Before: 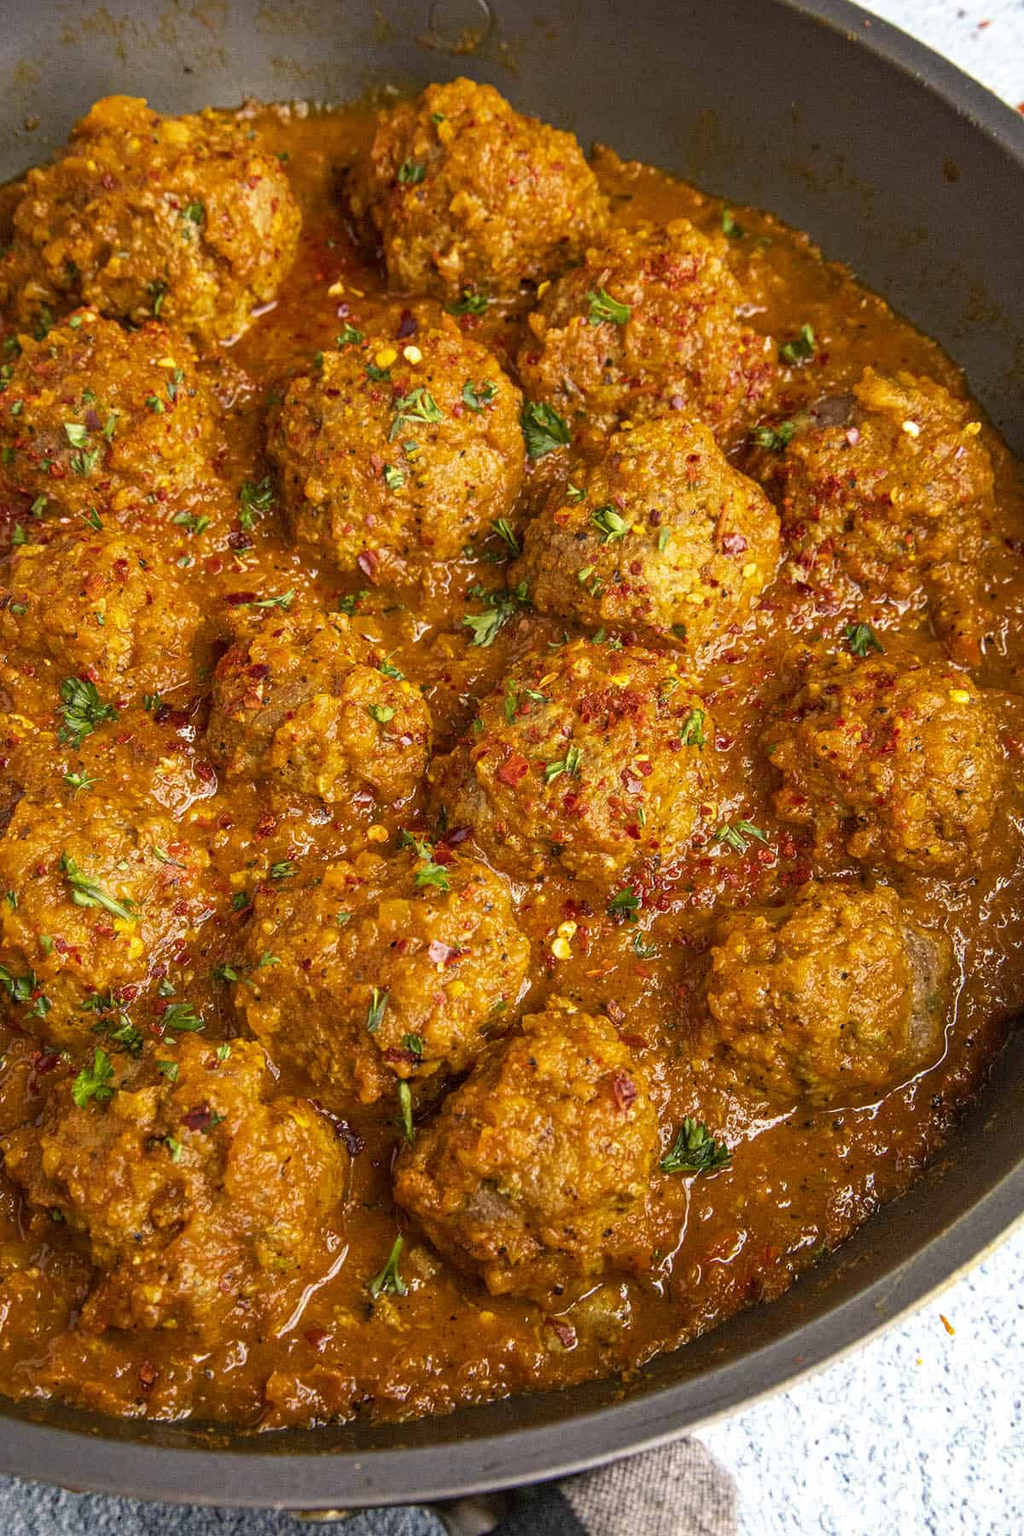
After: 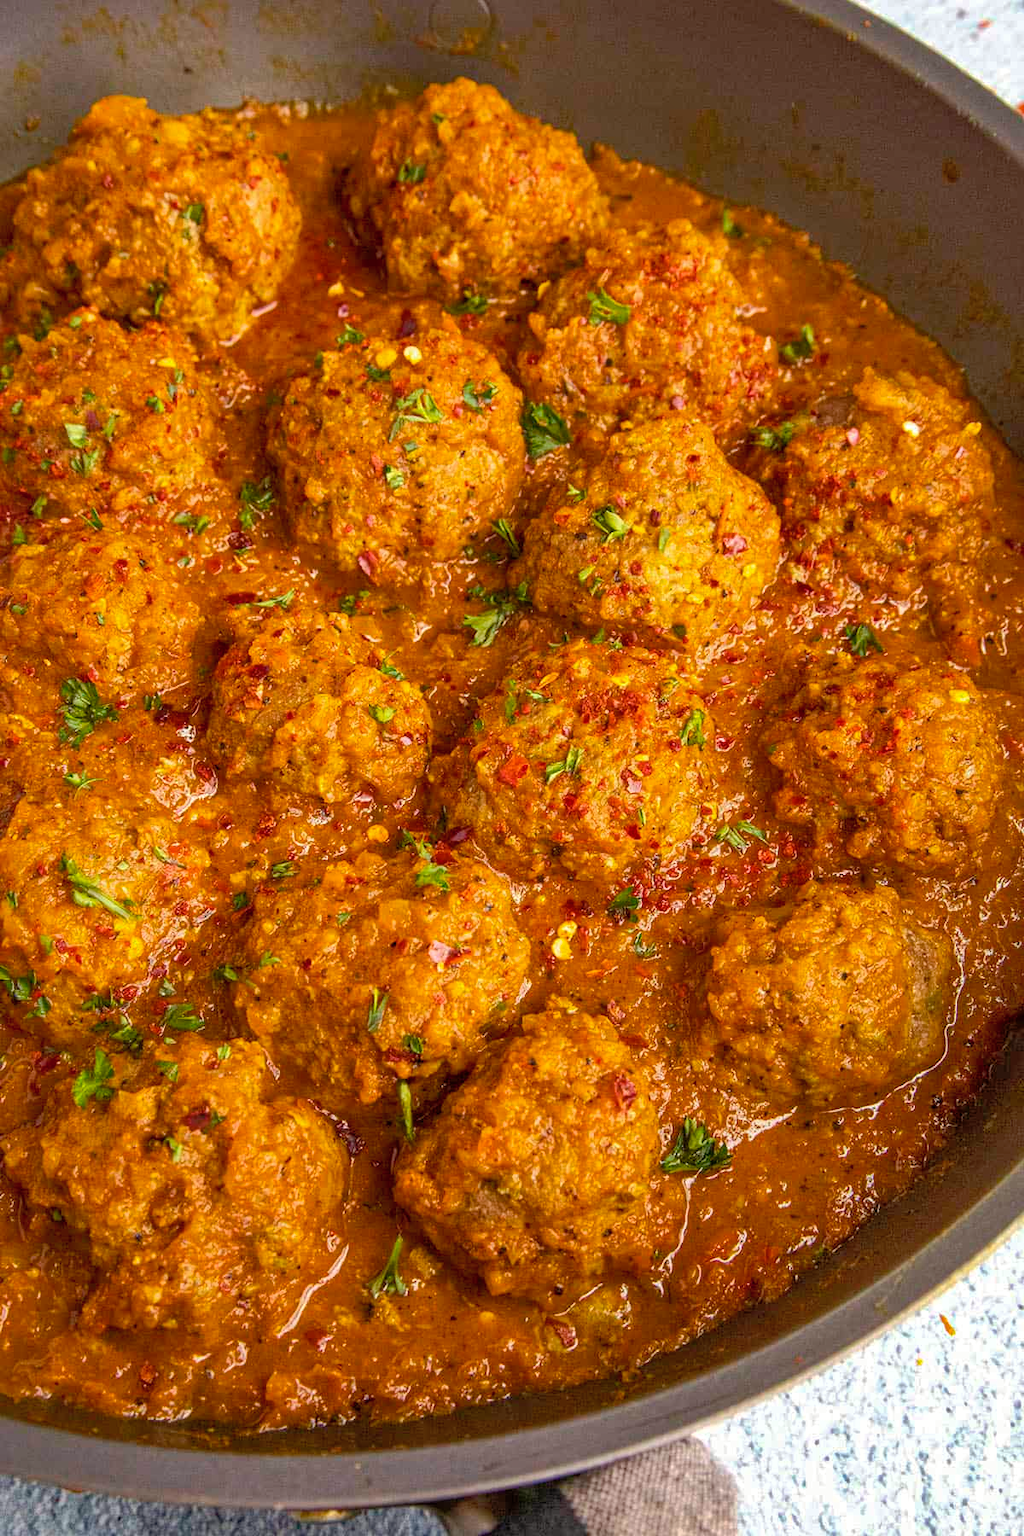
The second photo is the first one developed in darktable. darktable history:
color balance rgb: power › luminance 0.974%, power › chroma 0.373%, power › hue 36.4°, perceptual saturation grading › global saturation 1.2%, perceptual saturation grading › highlights -1.362%, perceptual saturation grading › mid-tones 3.653%, perceptual saturation grading › shadows 7.104%, global vibrance 20%
shadows and highlights: on, module defaults
